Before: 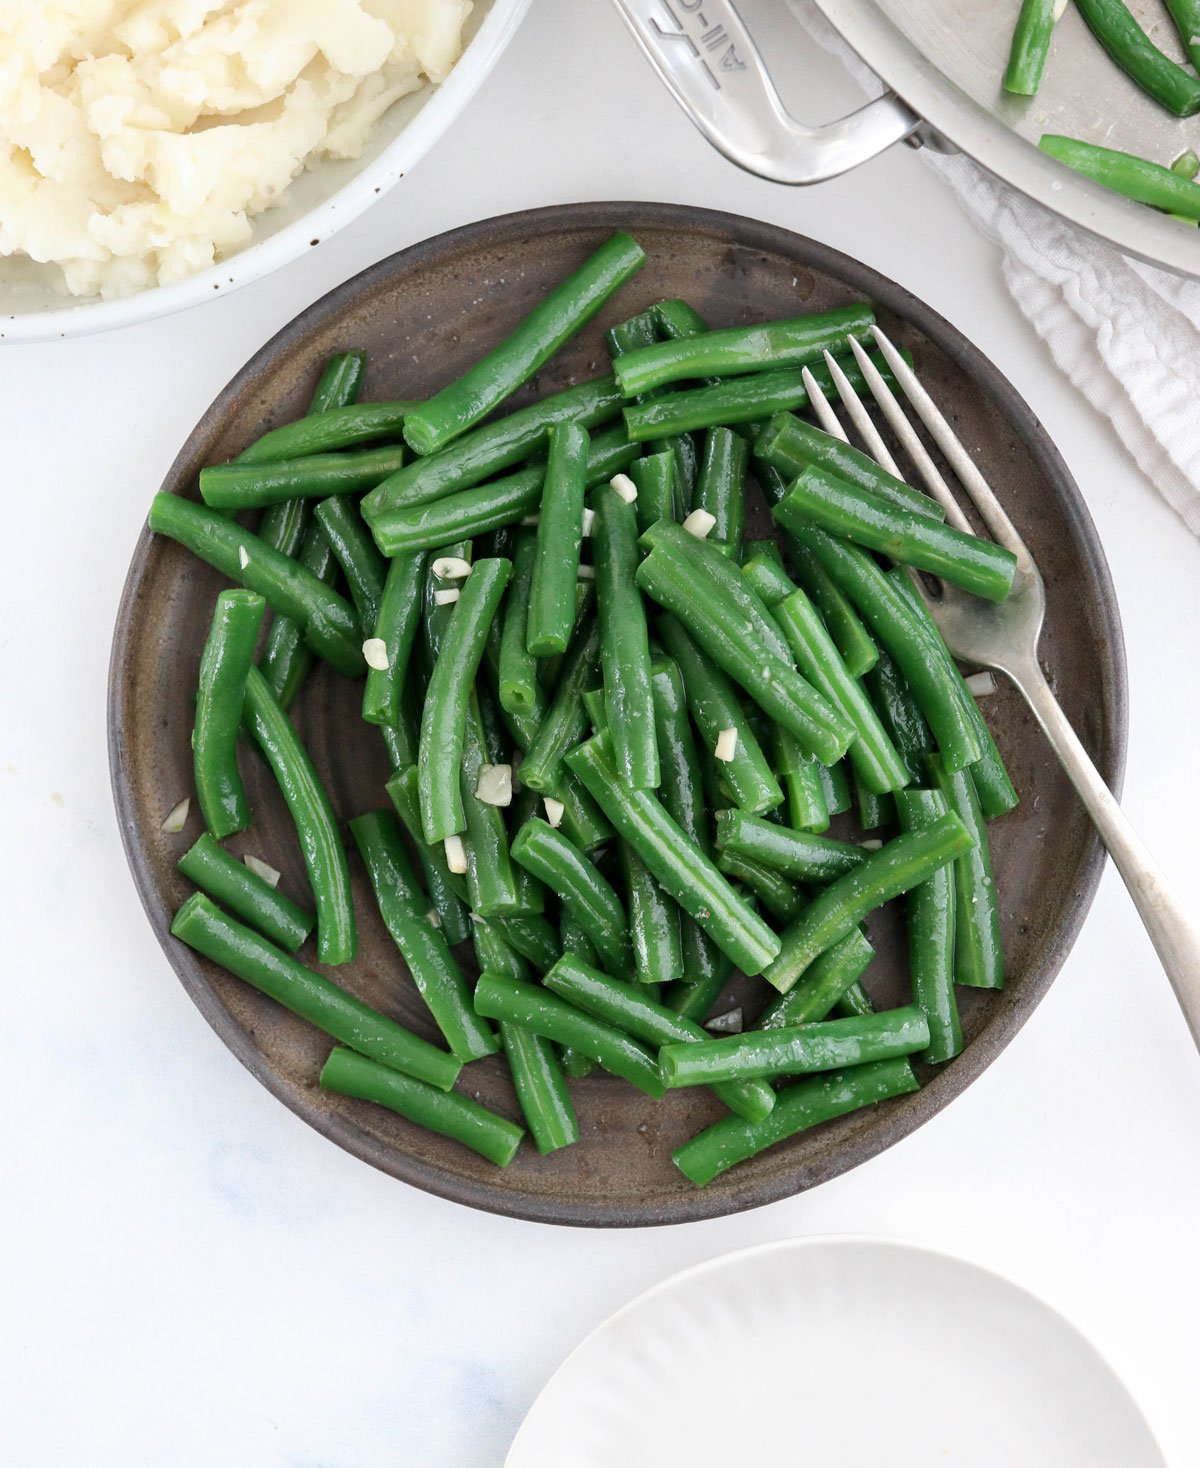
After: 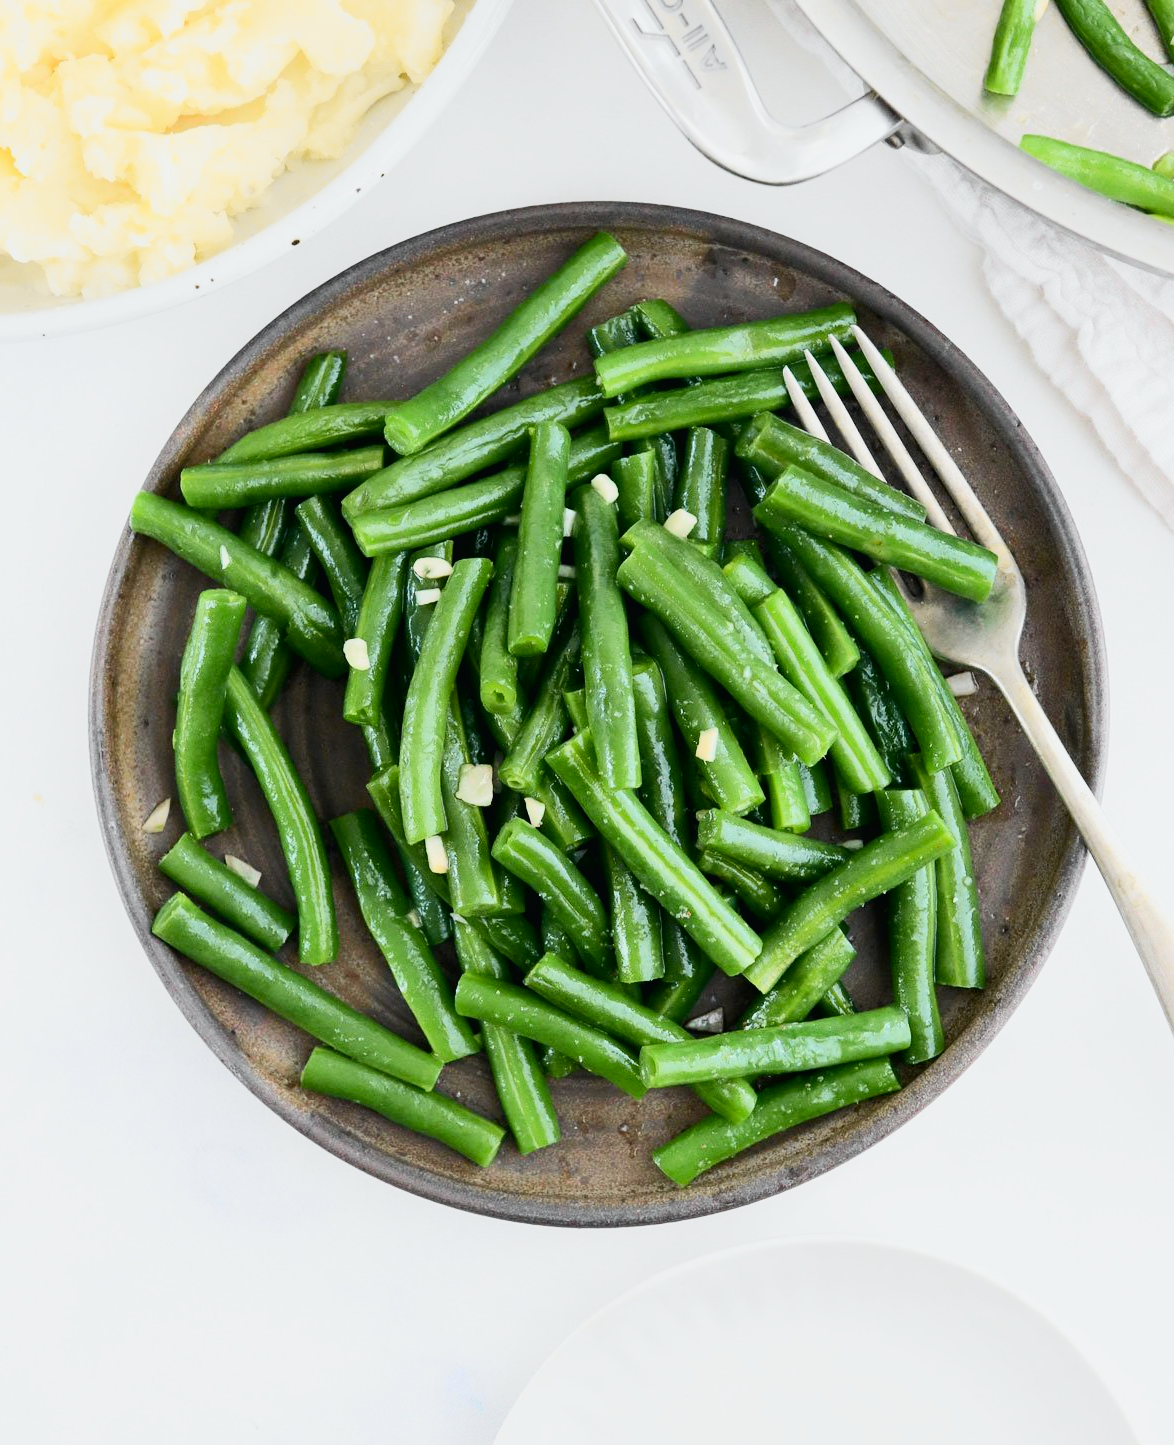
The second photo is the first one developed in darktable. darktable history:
crop and rotate: left 1.589%, right 0.567%, bottom 1.554%
tone curve: curves: ch0 [(0, 0.015) (0.037, 0.022) (0.131, 0.116) (0.316, 0.345) (0.49, 0.615) (0.677, 0.82) (0.813, 0.891) (1, 0.955)]; ch1 [(0, 0) (0.366, 0.367) (0.475, 0.462) (0.494, 0.496) (0.504, 0.497) (0.554, 0.571) (0.618, 0.668) (1, 1)]; ch2 [(0, 0) (0.333, 0.346) (0.375, 0.375) (0.435, 0.424) (0.476, 0.492) (0.502, 0.499) (0.525, 0.522) (0.558, 0.575) (0.614, 0.656) (1, 1)], color space Lab, independent channels, preserve colors none
color balance rgb: perceptual saturation grading › global saturation 14.782%
